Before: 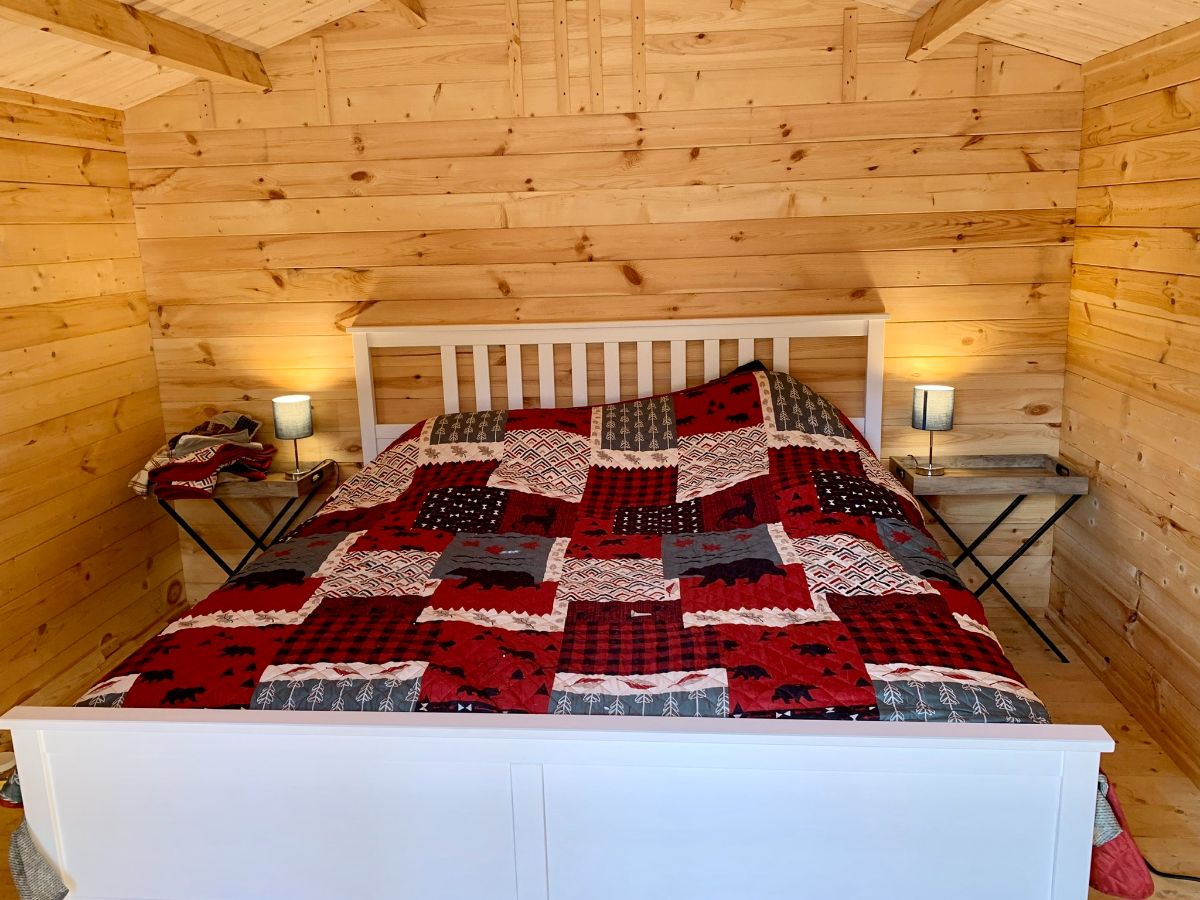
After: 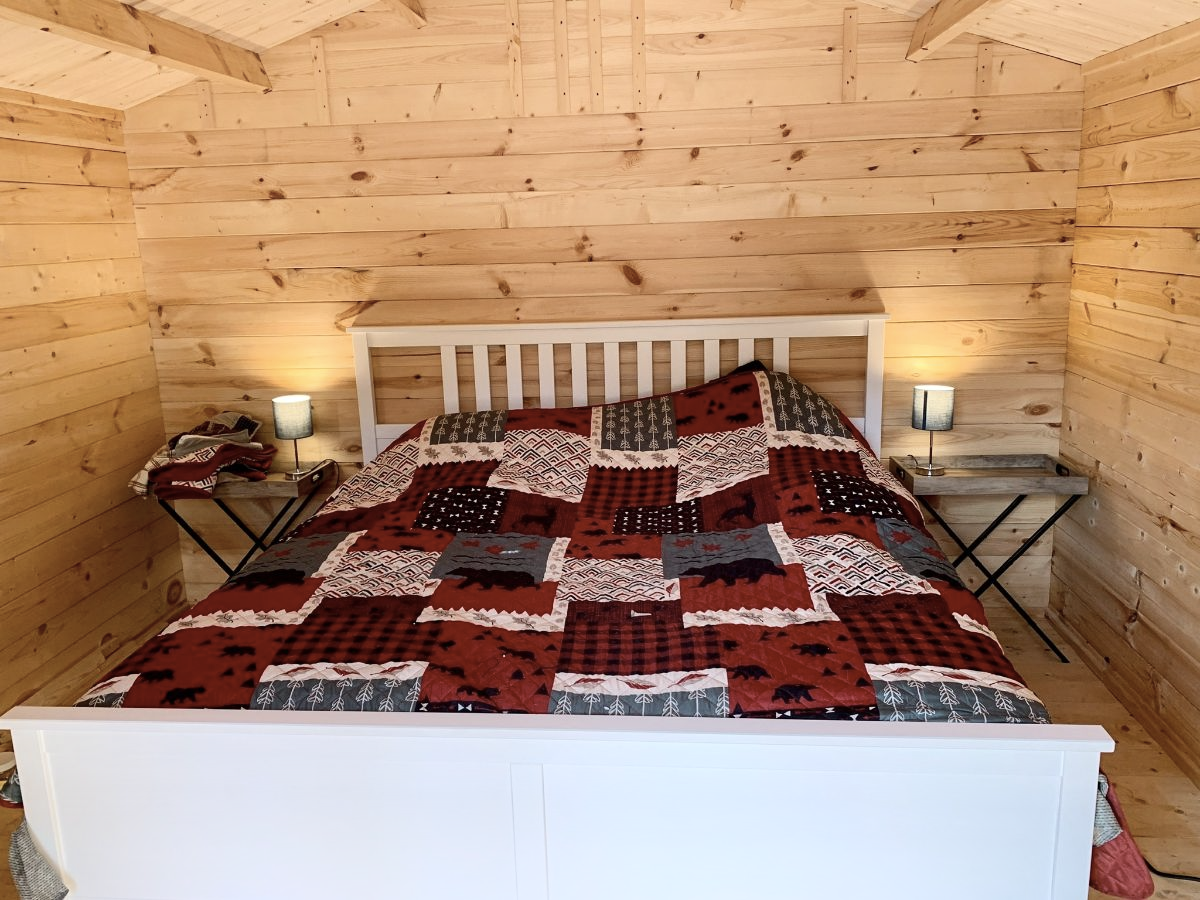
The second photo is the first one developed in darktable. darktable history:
shadows and highlights: highlights 72.49, soften with gaussian
contrast brightness saturation: contrast 0.103, saturation -0.301
